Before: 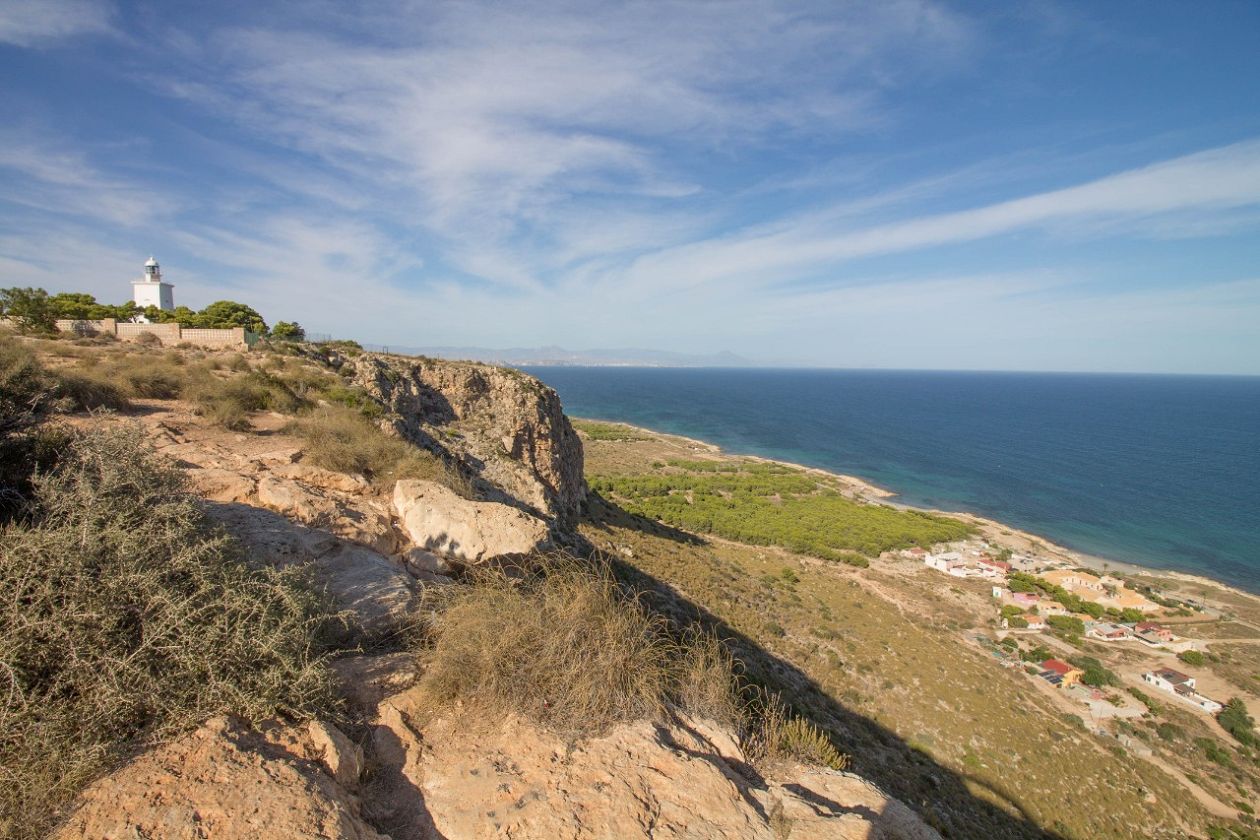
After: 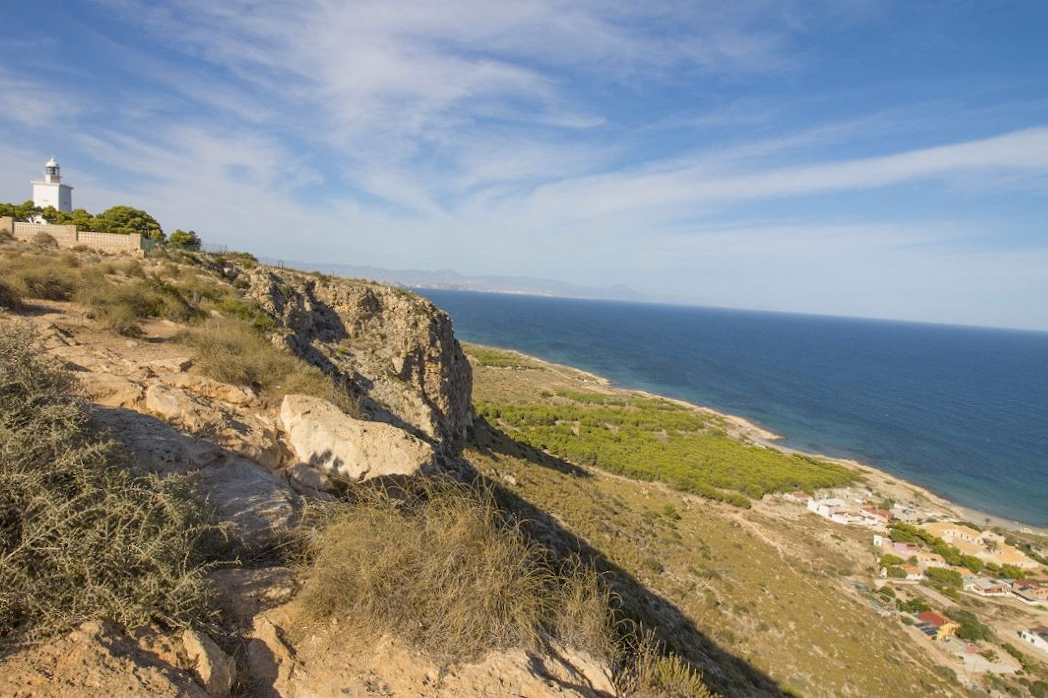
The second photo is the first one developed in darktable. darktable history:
crop and rotate: angle -3.27°, left 5.211%, top 5.211%, right 4.607%, bottom 4.607%
color contrast: green-magenta contrast 0.8, blue-yellow contrast 1.1, unbound 0
